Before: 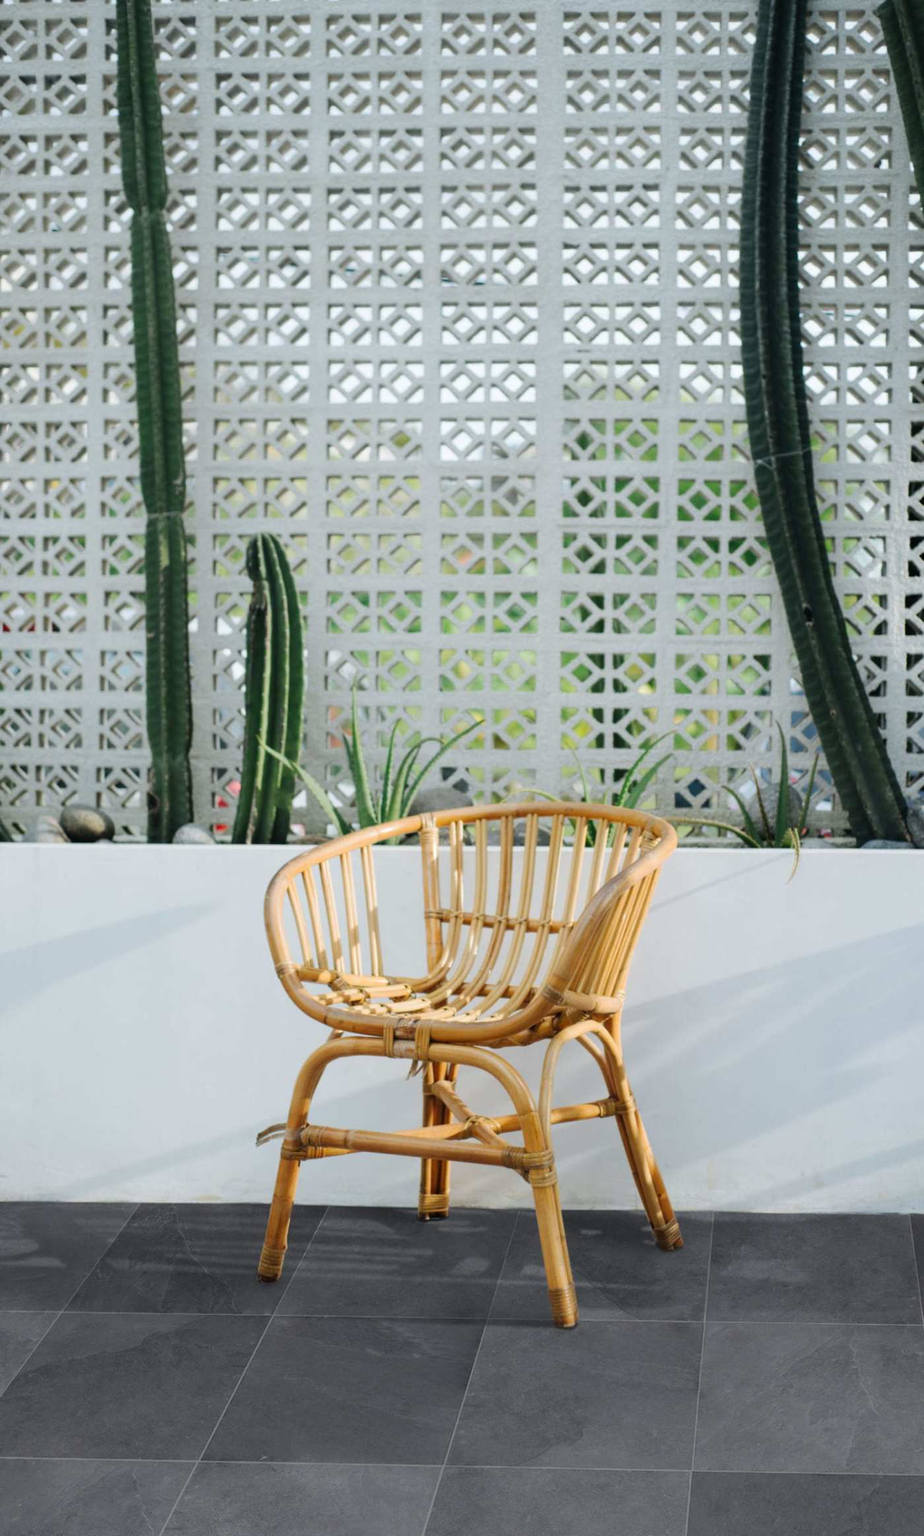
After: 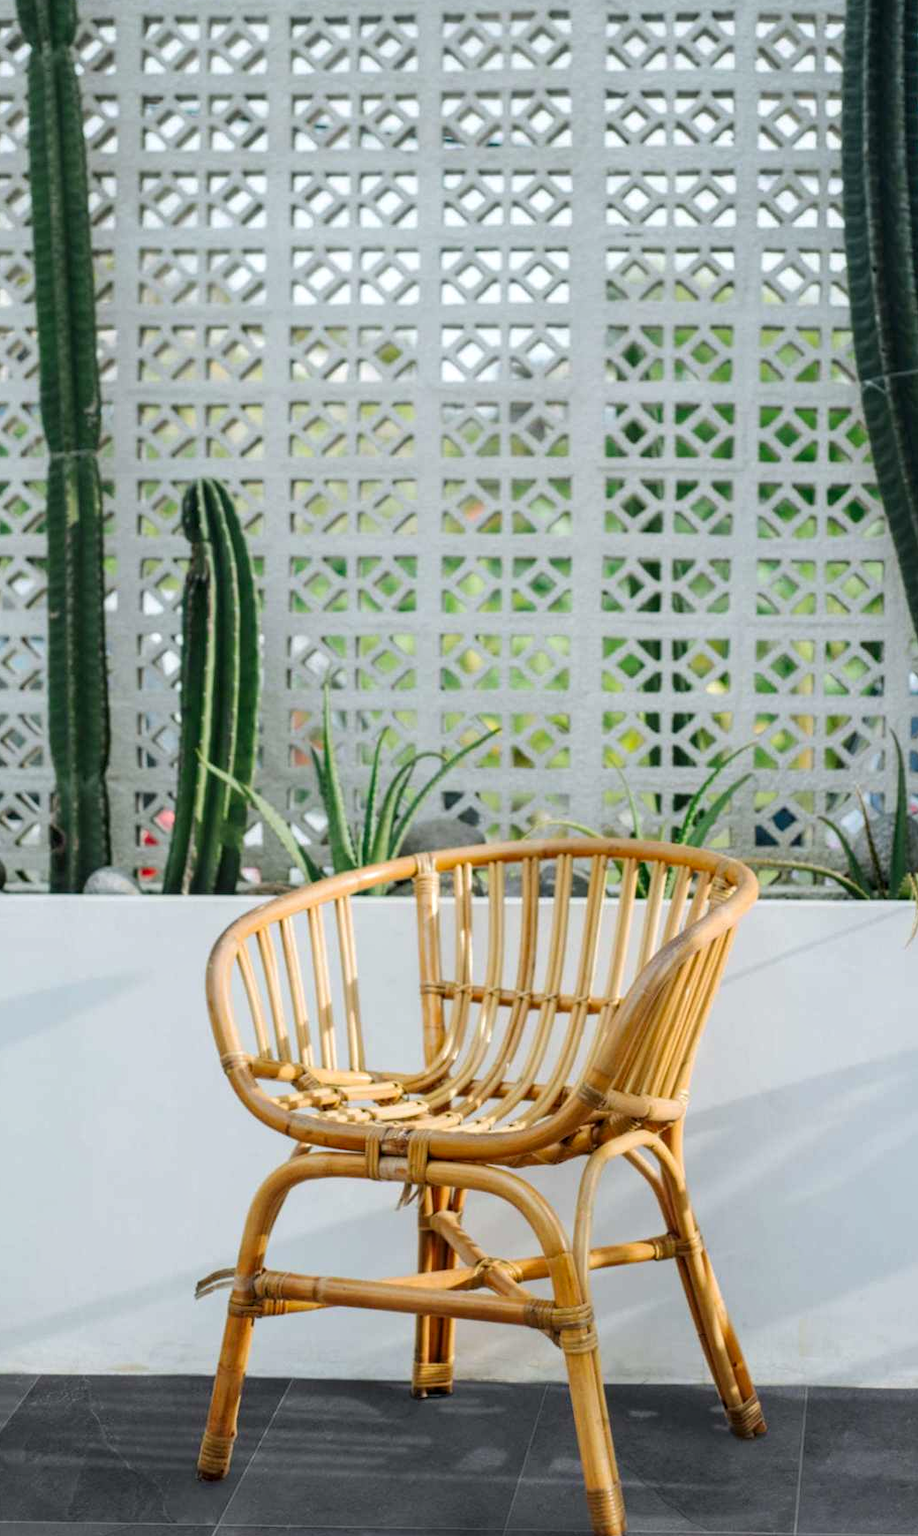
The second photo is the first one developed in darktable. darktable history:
crop and rotate: left 11.982%, top 11.463%, right 13.606%, bottom 13.763%
color correction: highlights b* 0.031, saturation 1.13
local contrast: on, module defaults
